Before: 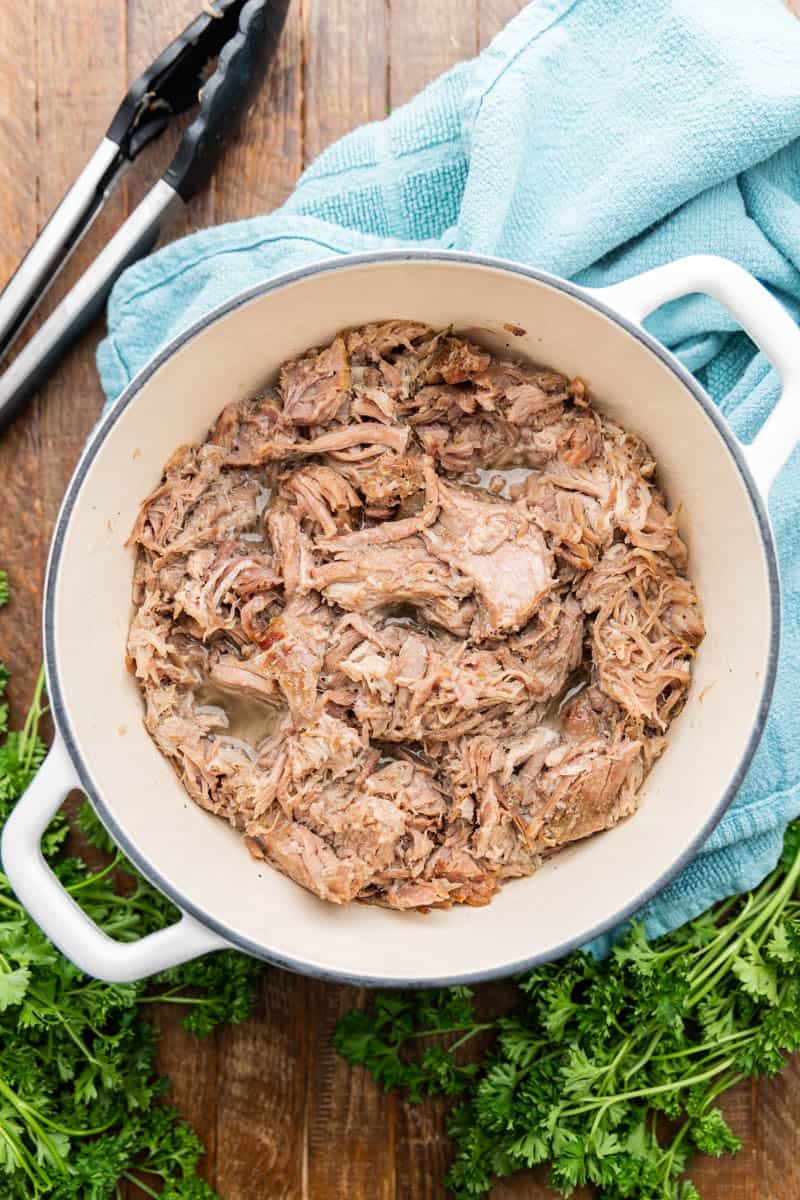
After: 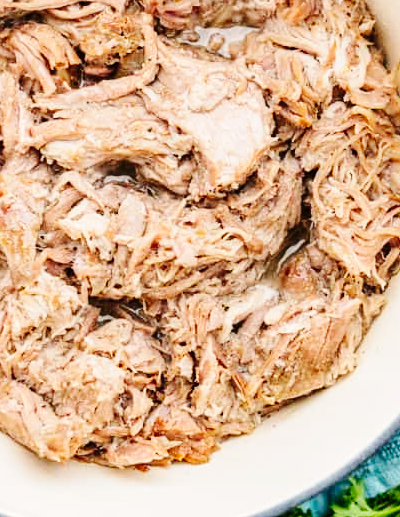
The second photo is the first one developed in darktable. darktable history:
crop: left 35.205%, top 36.894%, right 14.794%, bottom 19.989%
base curve: curves: ch0 [(0, 0) (0.036, 0.025) (0.121, 0.166) (0.206, 0.329) (0.605, 0.79) (1, 1)], preserve colors none
